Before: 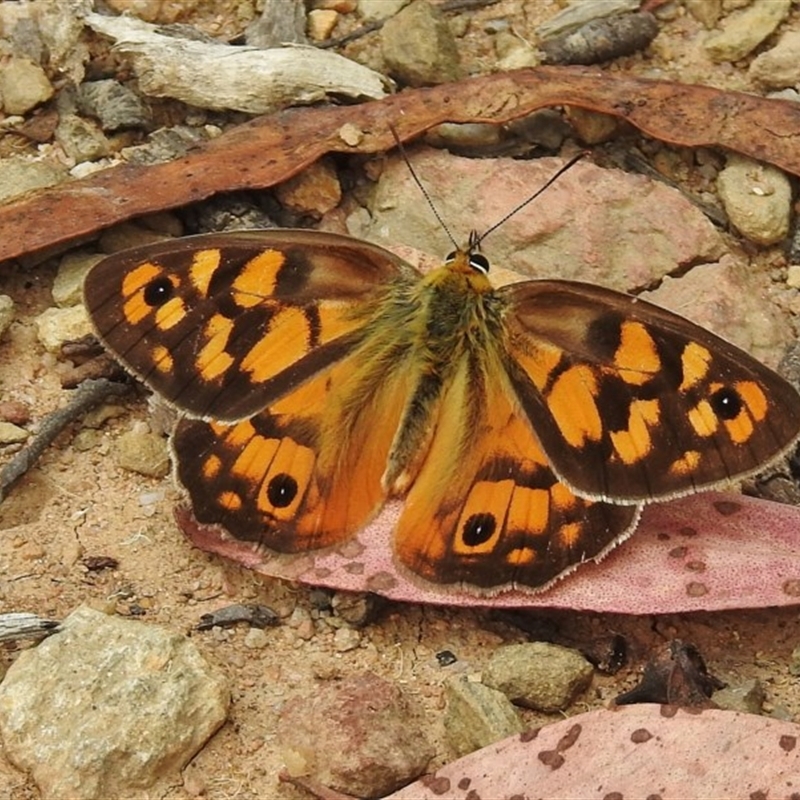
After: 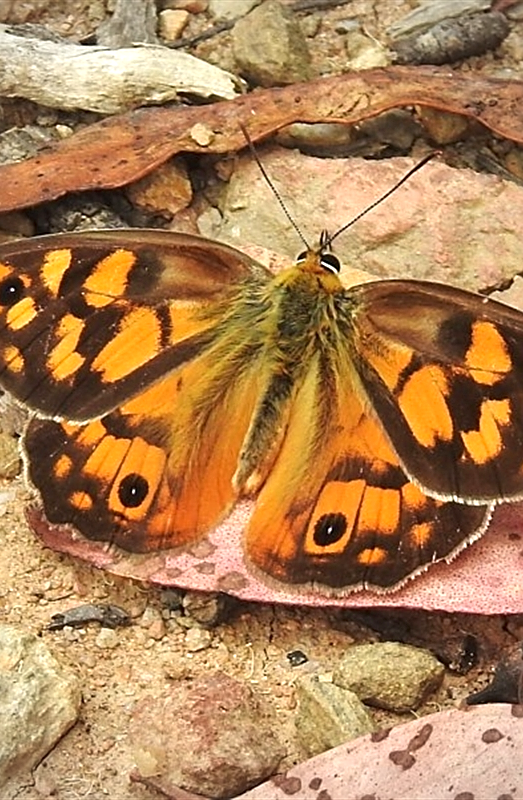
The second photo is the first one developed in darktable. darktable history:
crop and rotate: left 18.745%, right 15.767%
sharpen: on, module defaults
exposure: exposure 0.606 EV, compensate exposure bias true
vignetting: fall-off radius 60.85%
contrast equalizer: y [[0.5, 0.5, 0.468, 0.5, 0.5, 0.5], [0.5 ×6], [0.5 ×6], [0 ×6], [0 ×6]], mix 0.307
